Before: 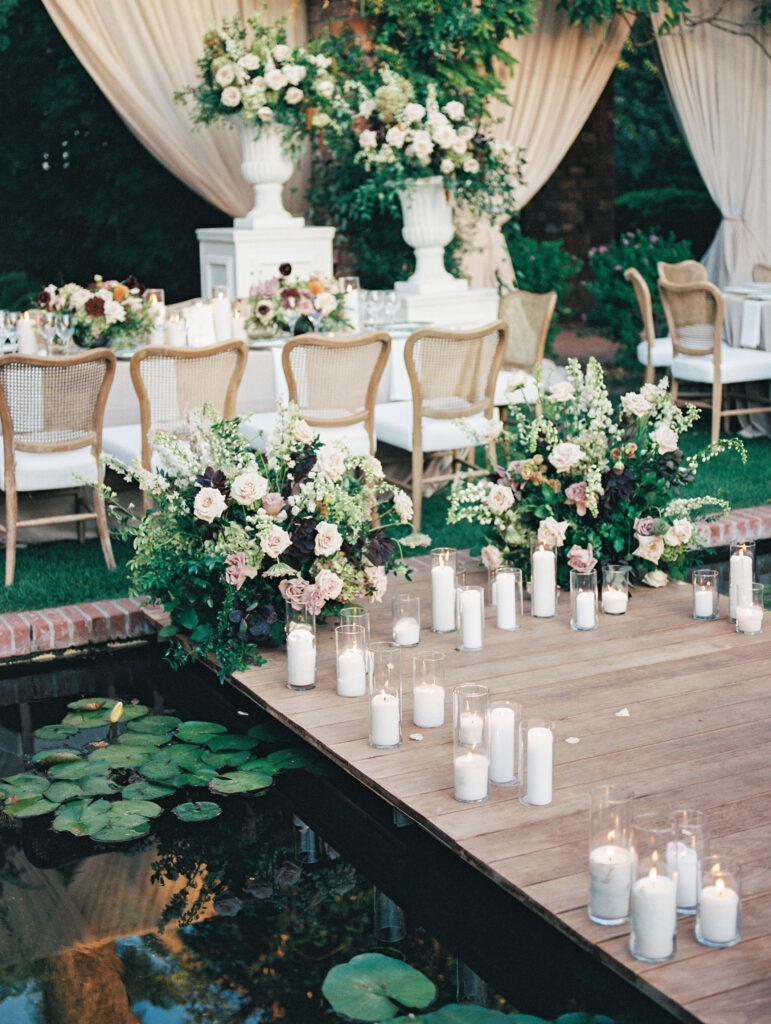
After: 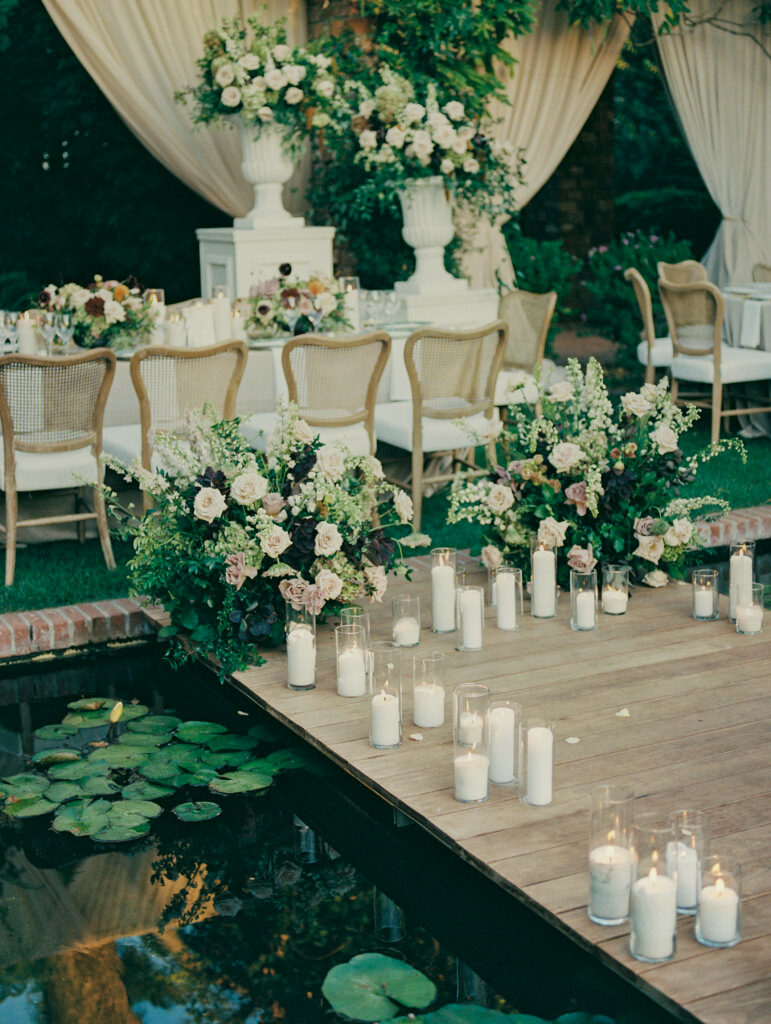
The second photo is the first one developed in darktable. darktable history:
graduated density: rotation 5.63°, offset 76.9
color correction: highlights a* -0.482, highlights b* 9.48, shadows a* -9.48, shadows b* 0.803
